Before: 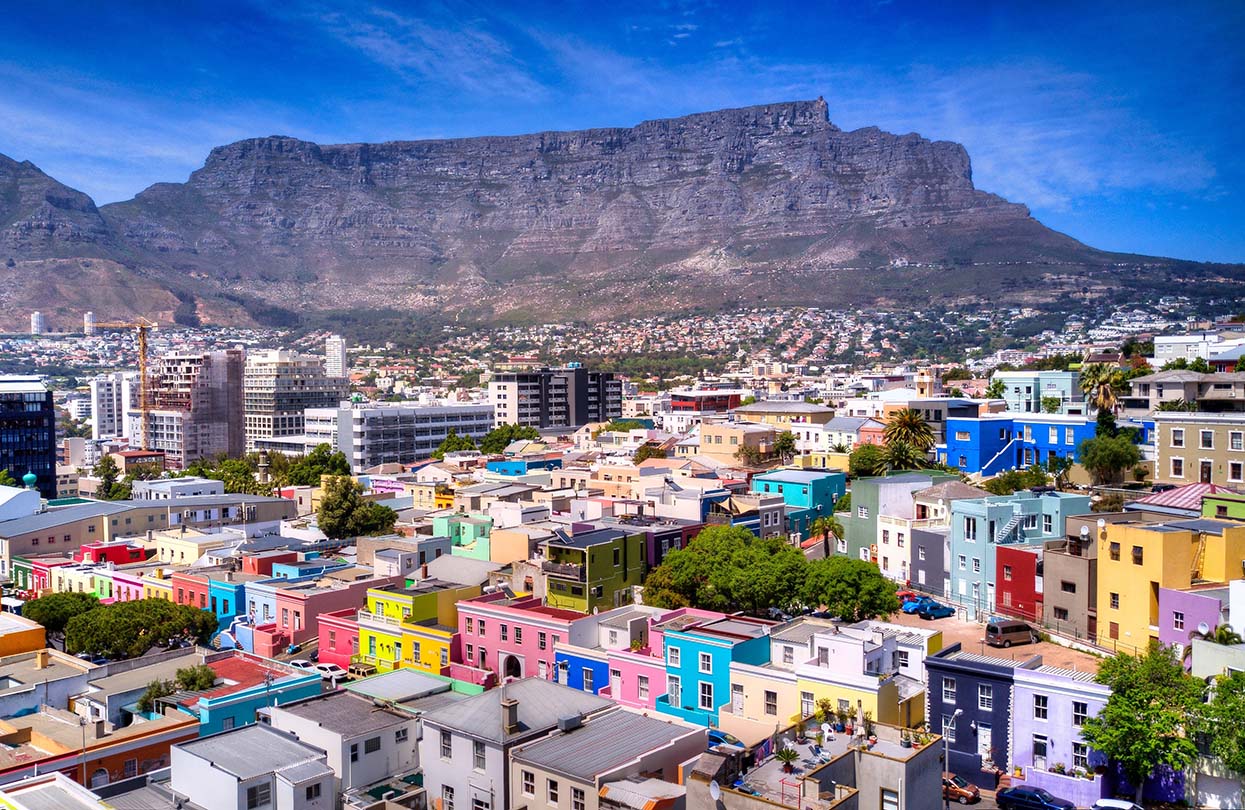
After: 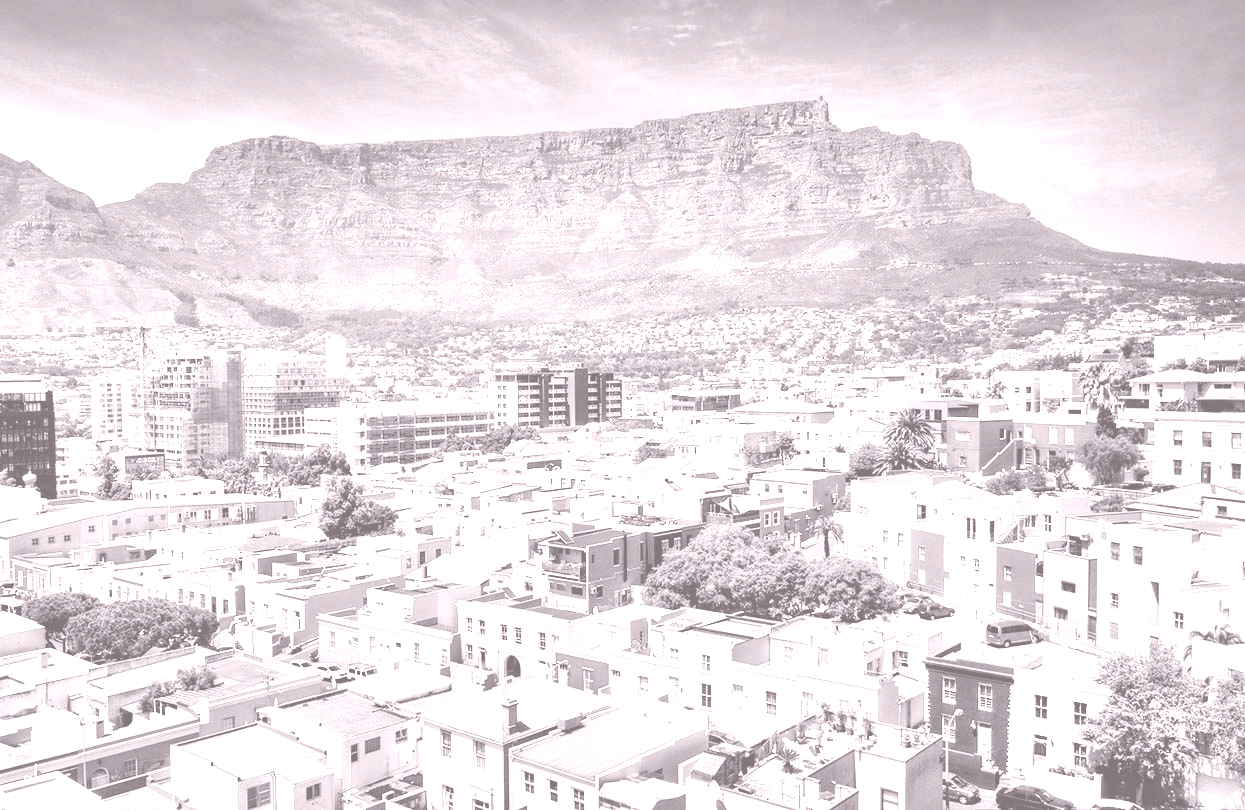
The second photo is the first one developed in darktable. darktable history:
exposure: black level correction 0.002, exposure -0.1 EV, compensate highlight preservation false
colorize: hue 25.2°, saturation 83%, source mix 82%, lightness 79%, version 1
color balance rgb: perceptual saturation grading › global saturation 25%, perceptual brilliance grading › mid-tones 10%, perceptual brilliance grading › shadows 15%, global vibrance 20%
